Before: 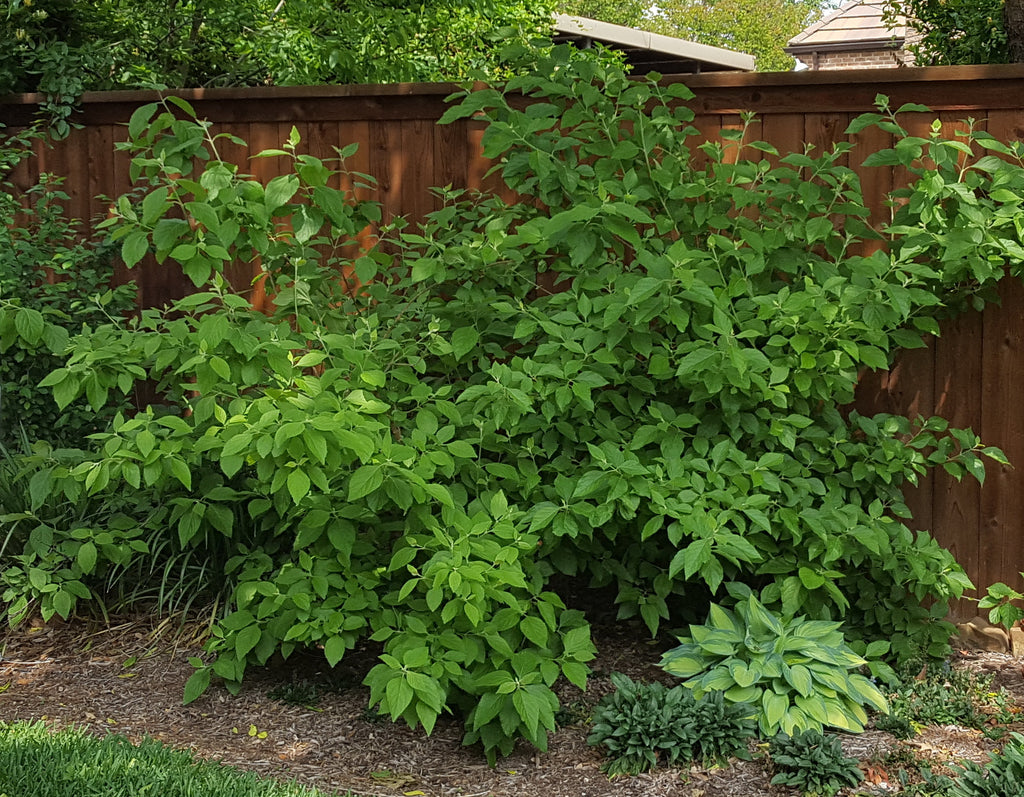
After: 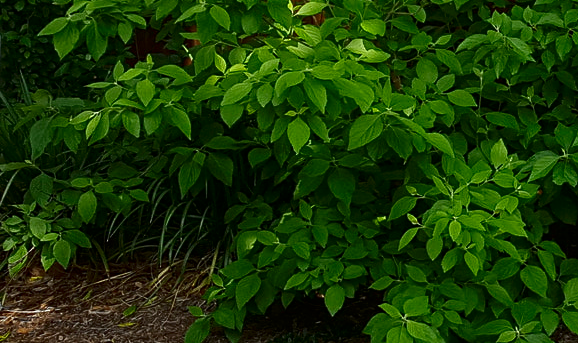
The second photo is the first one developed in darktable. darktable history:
crop: top 44.086%, right 43.491%, bottom 12.78%
contrast brightness saturation: contrast 0.1, brightness -0.274, saturation 0.146
sharpen: radius 5.377, amount 0.314, threshold 26.18
